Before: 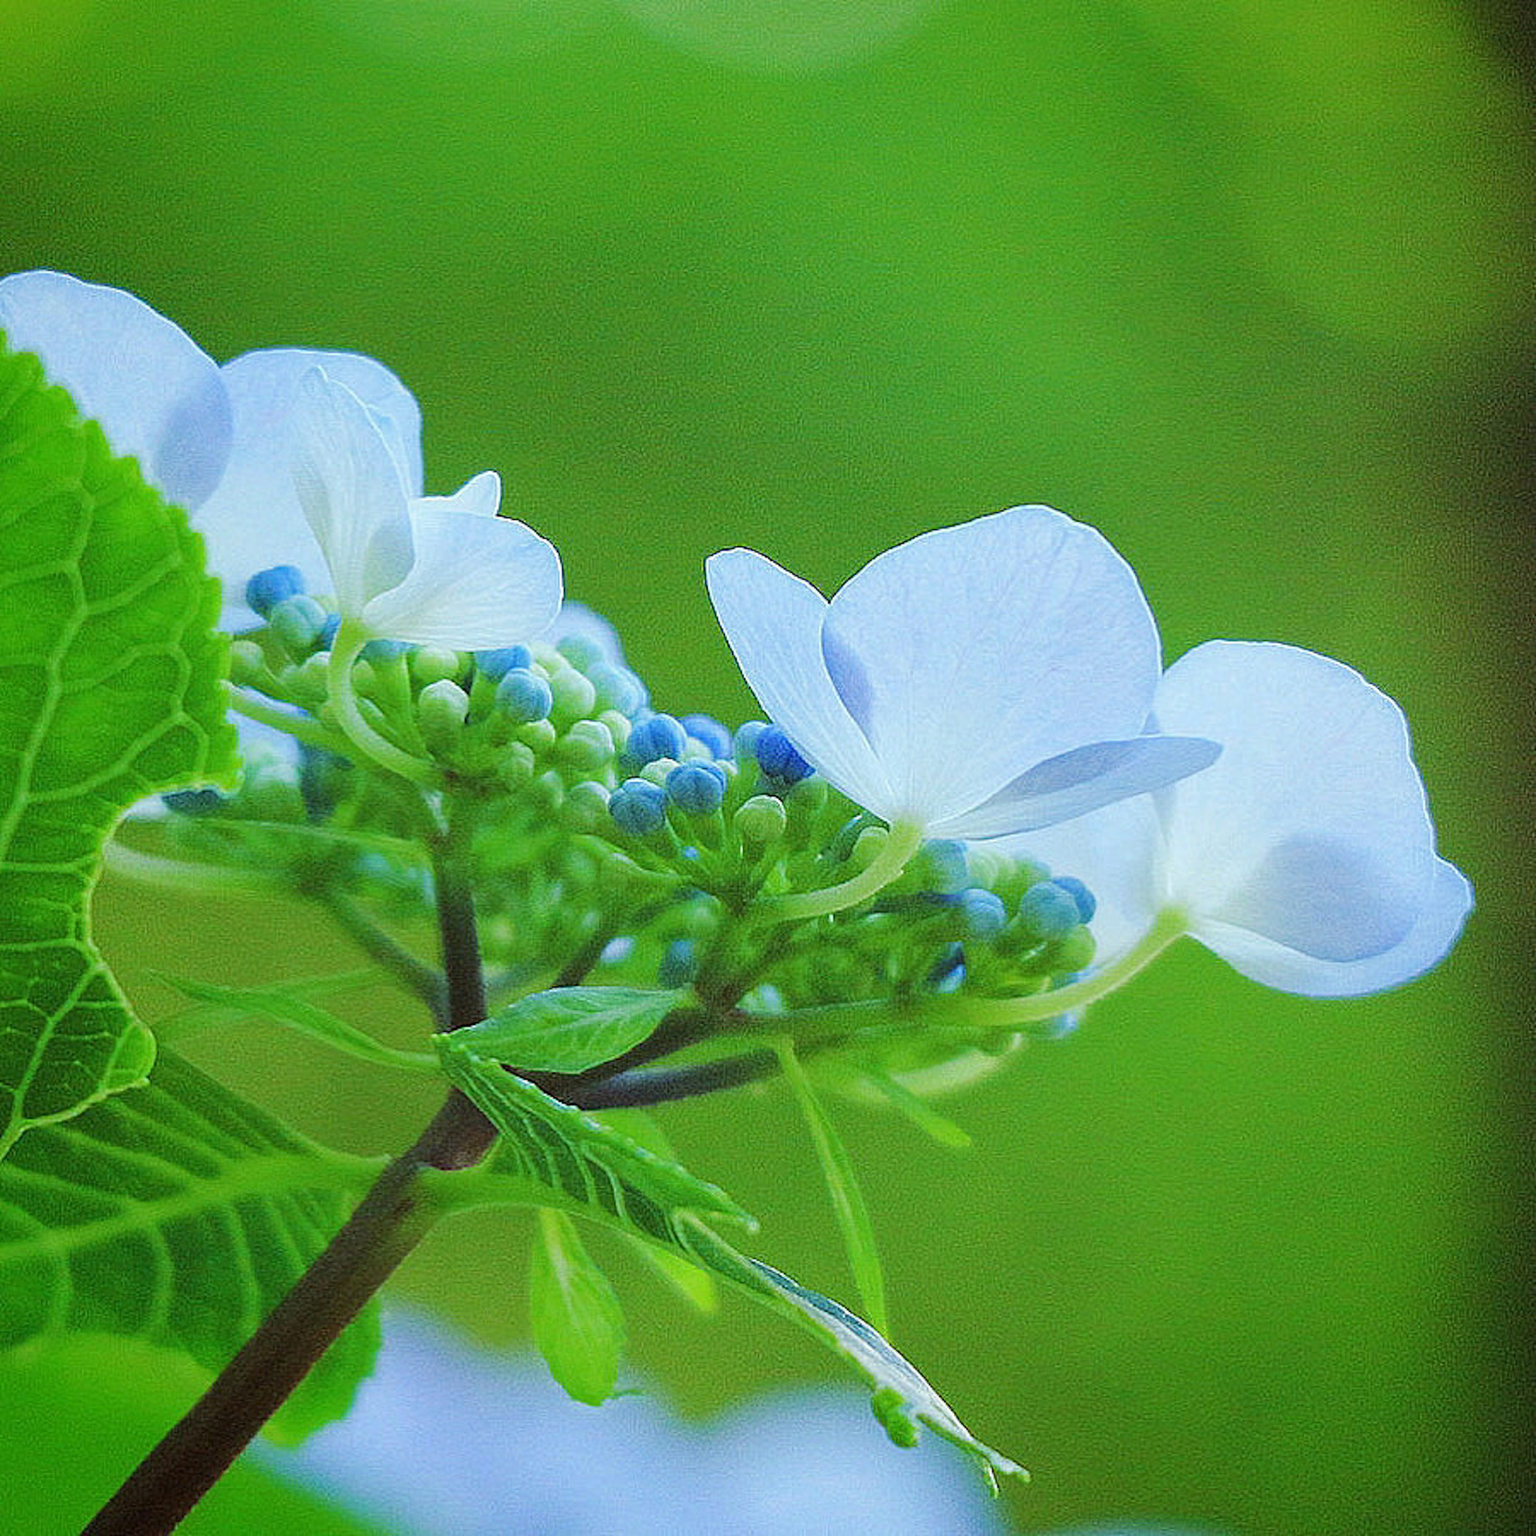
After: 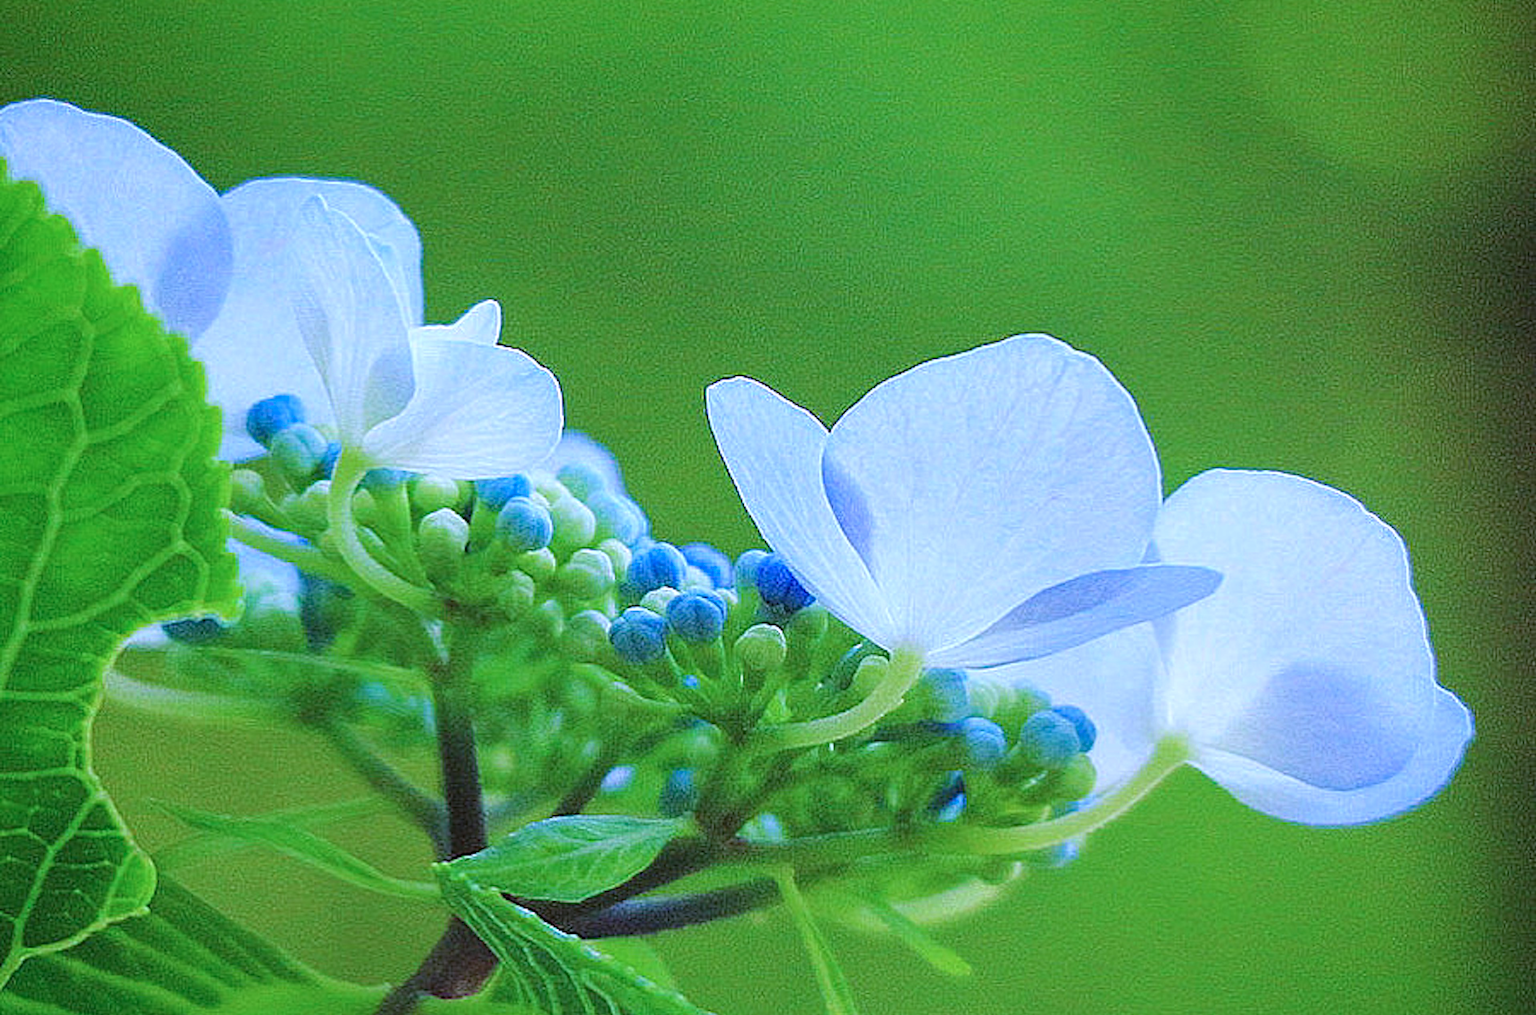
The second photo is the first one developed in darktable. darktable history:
color calibration: illuminant custom, x 0.367, y 0.392, temperature 4440.33 K
haze removal: compatibility mode true, adaptive false
crop: top 11.181%, bottom 22.626%
levels: levels [0.016, 0.492, 0.969]
color balance rgb: power › chroma 0.518%, power › hue 257.74°, perceptual saturation grading › global saturation 0.257%
